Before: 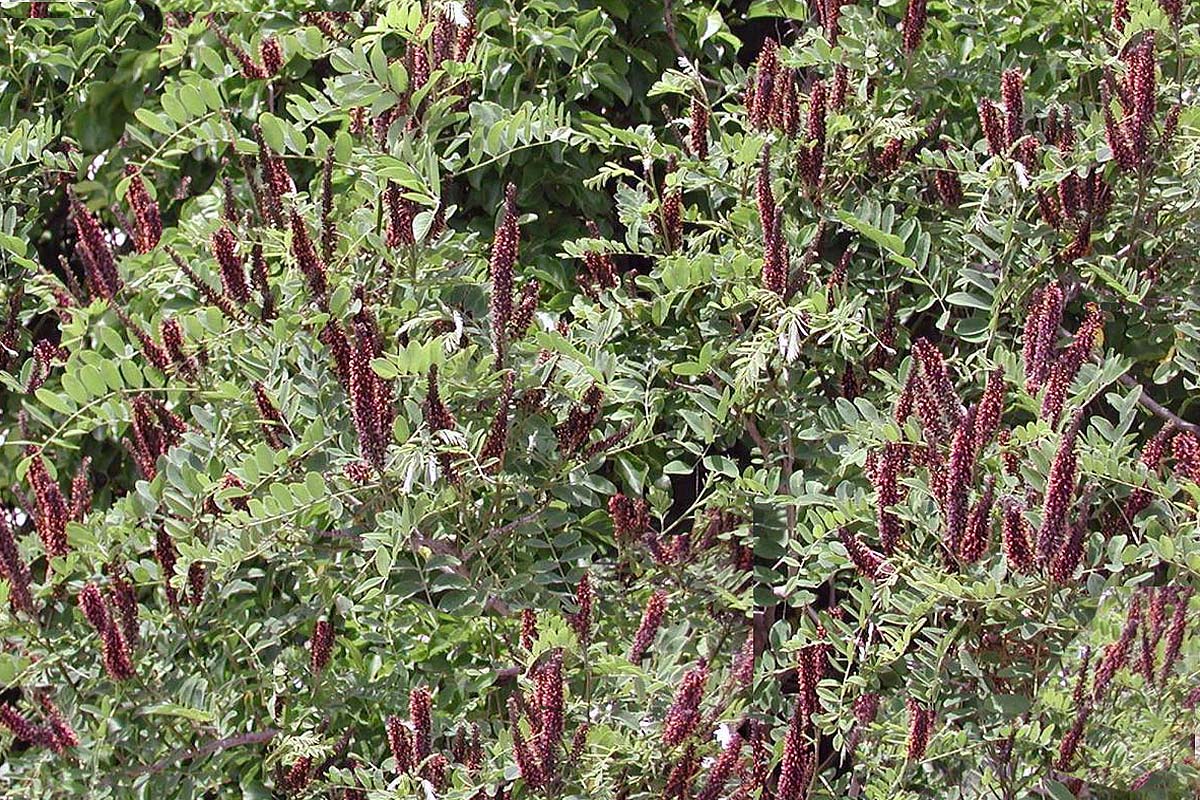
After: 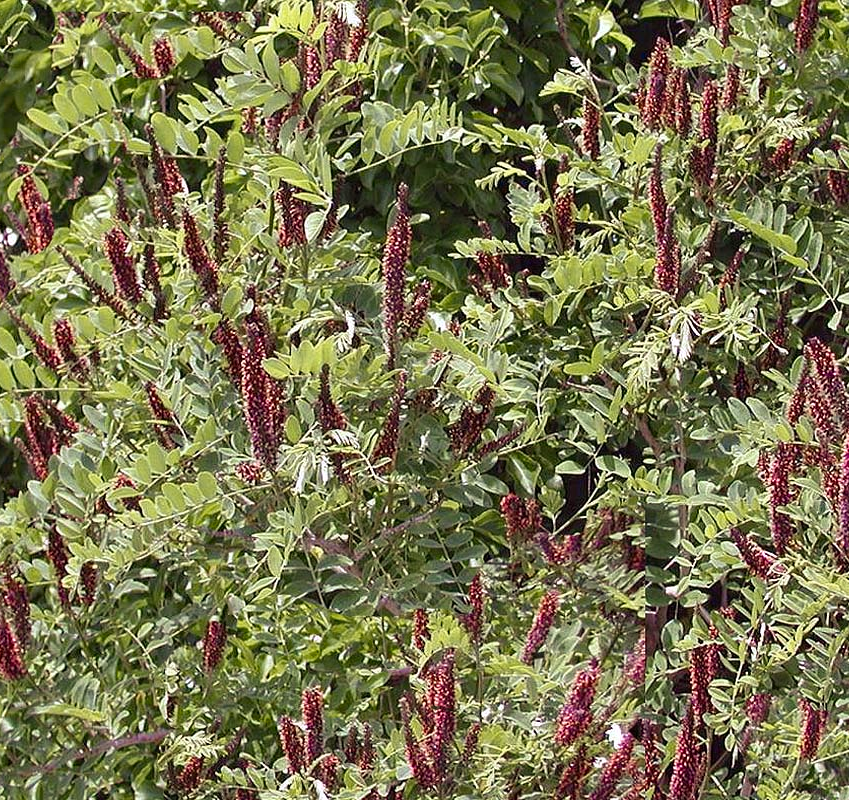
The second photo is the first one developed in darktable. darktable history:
color zones: curves: ch0 [(0.254, 0.492) (0.724, 0.62)]; ch1 [(0.25, 0.528) (0.719, 0.796)]; ch2 [(0, 0.472) (0.25, 0.5) (0.73, 0.184)]
crop and rotate: left 9.061%, right 20.142%
rgb curve: curves: ch2 [(0, 0) (0.567, 0.512) (1, 1)], mode RGB, independent channels
